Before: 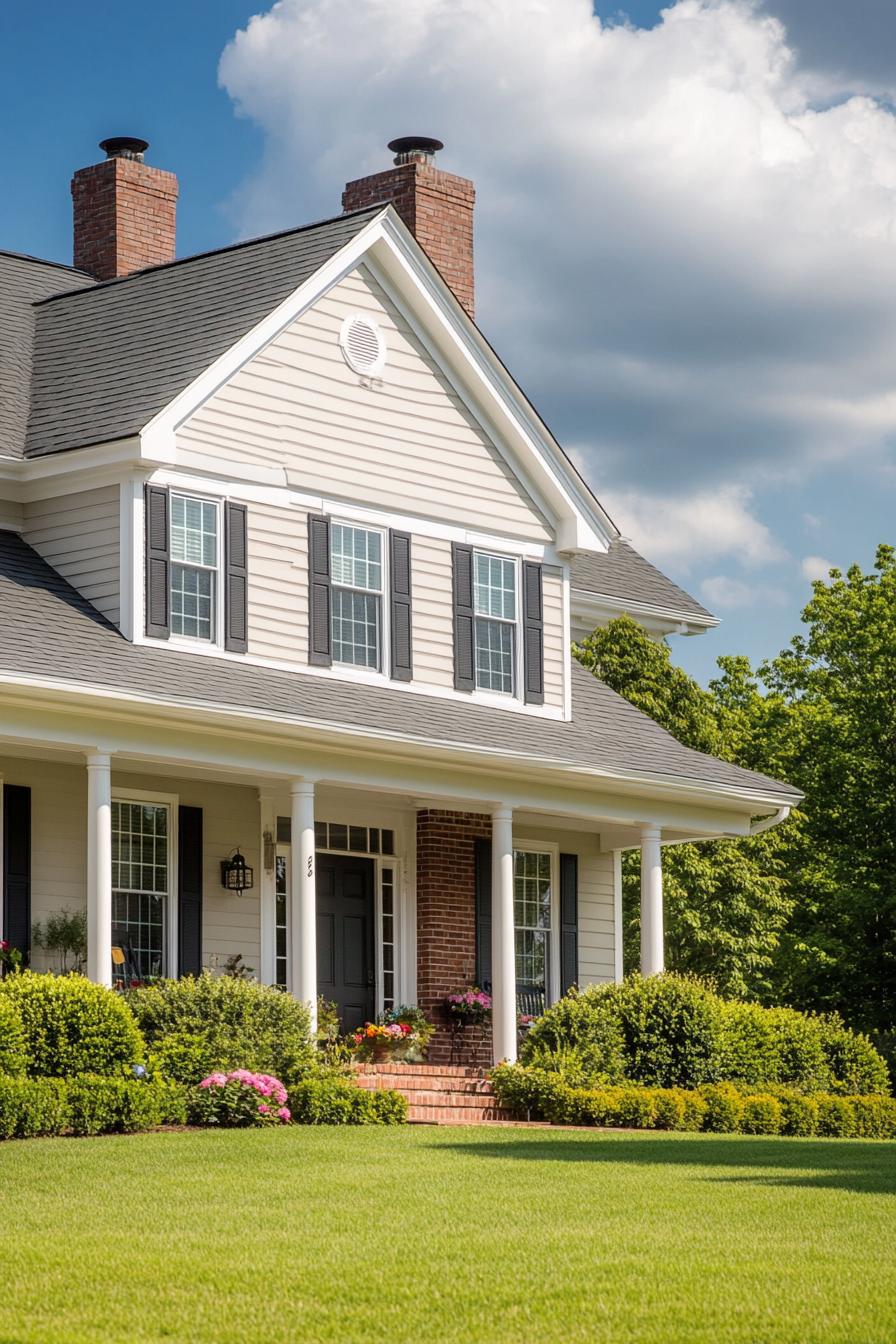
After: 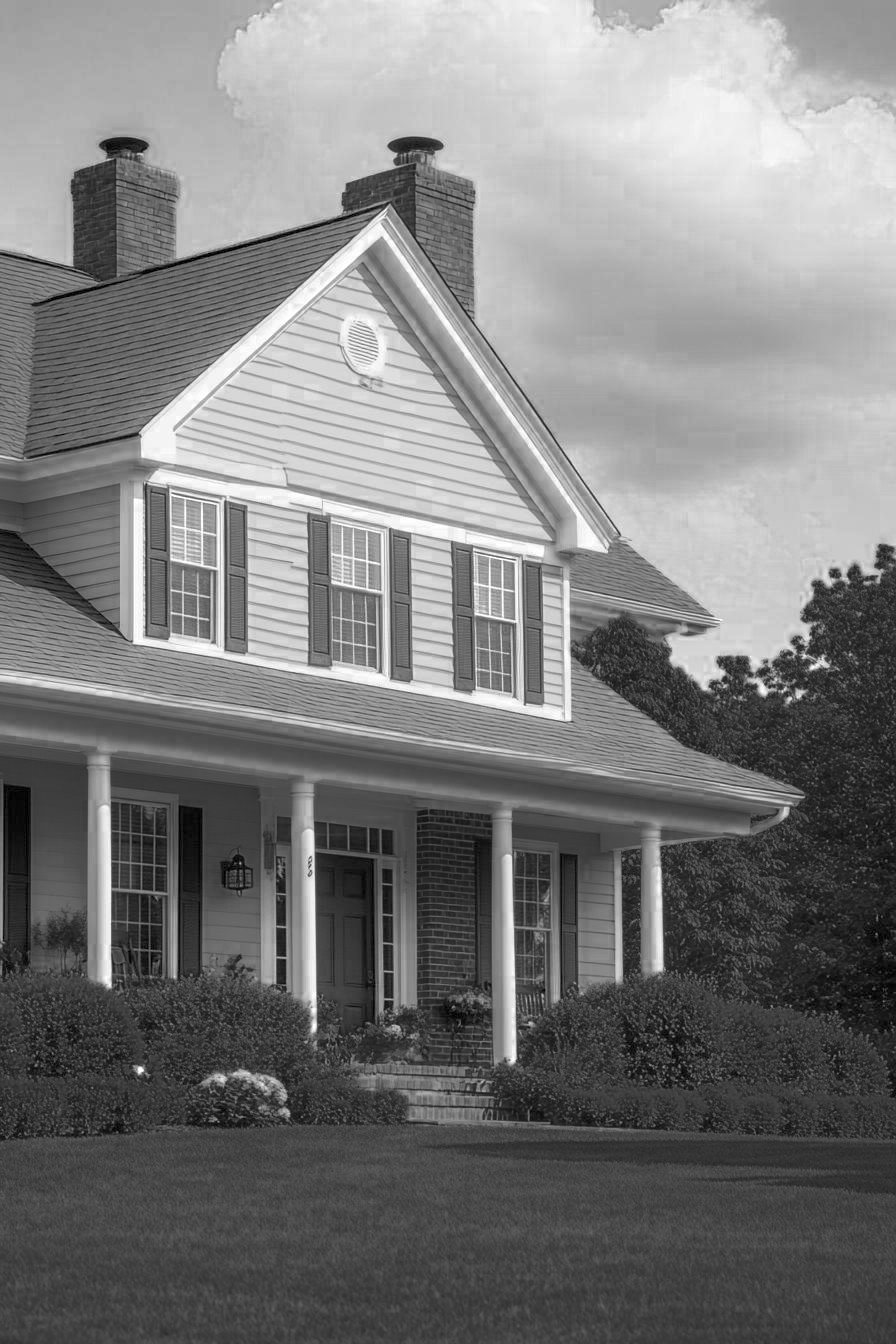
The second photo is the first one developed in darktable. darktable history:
rgb curve: curves: ch0 [(0, 0) (0.072, 0.166) (0.217, 0.293) (0.414, 0.42) (1, 1)], compensate middle gray true, preserve colors basic power
color zones: curves: ch0 [(0.287, 0.048) (0.493, 0.484) (0.737, 0.816)]; ch1 [(0, 0) (0.143, 0) (0.286, 0) (0.429, 0) (0.571, 0) (0.714, 0) (0.857, 0)]
